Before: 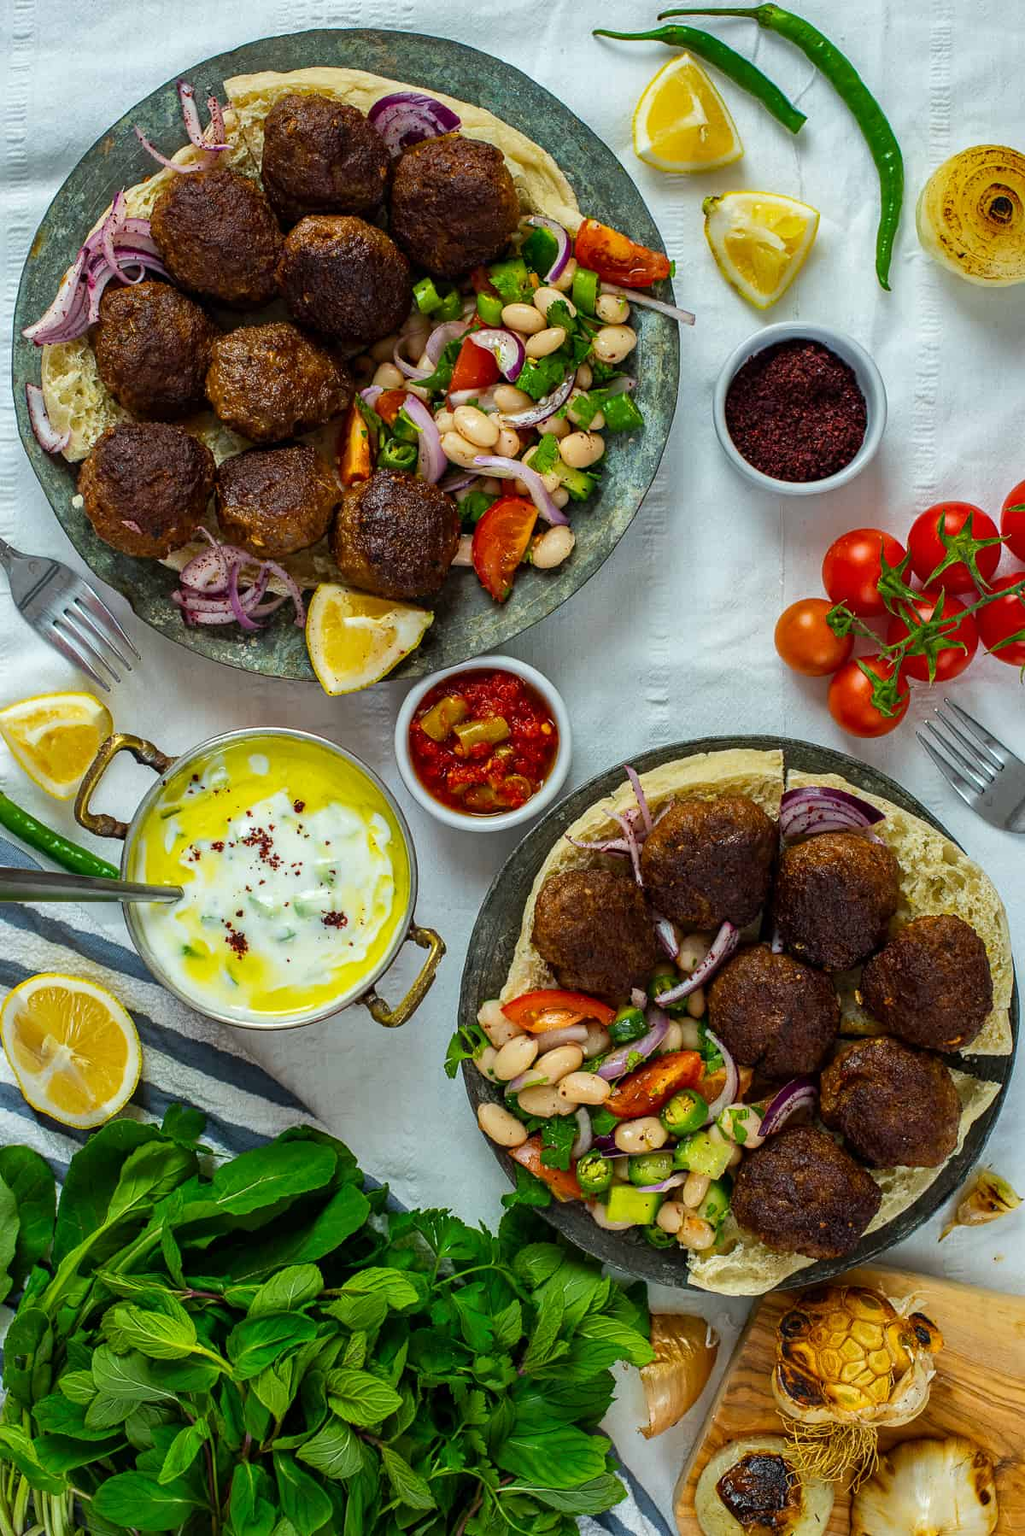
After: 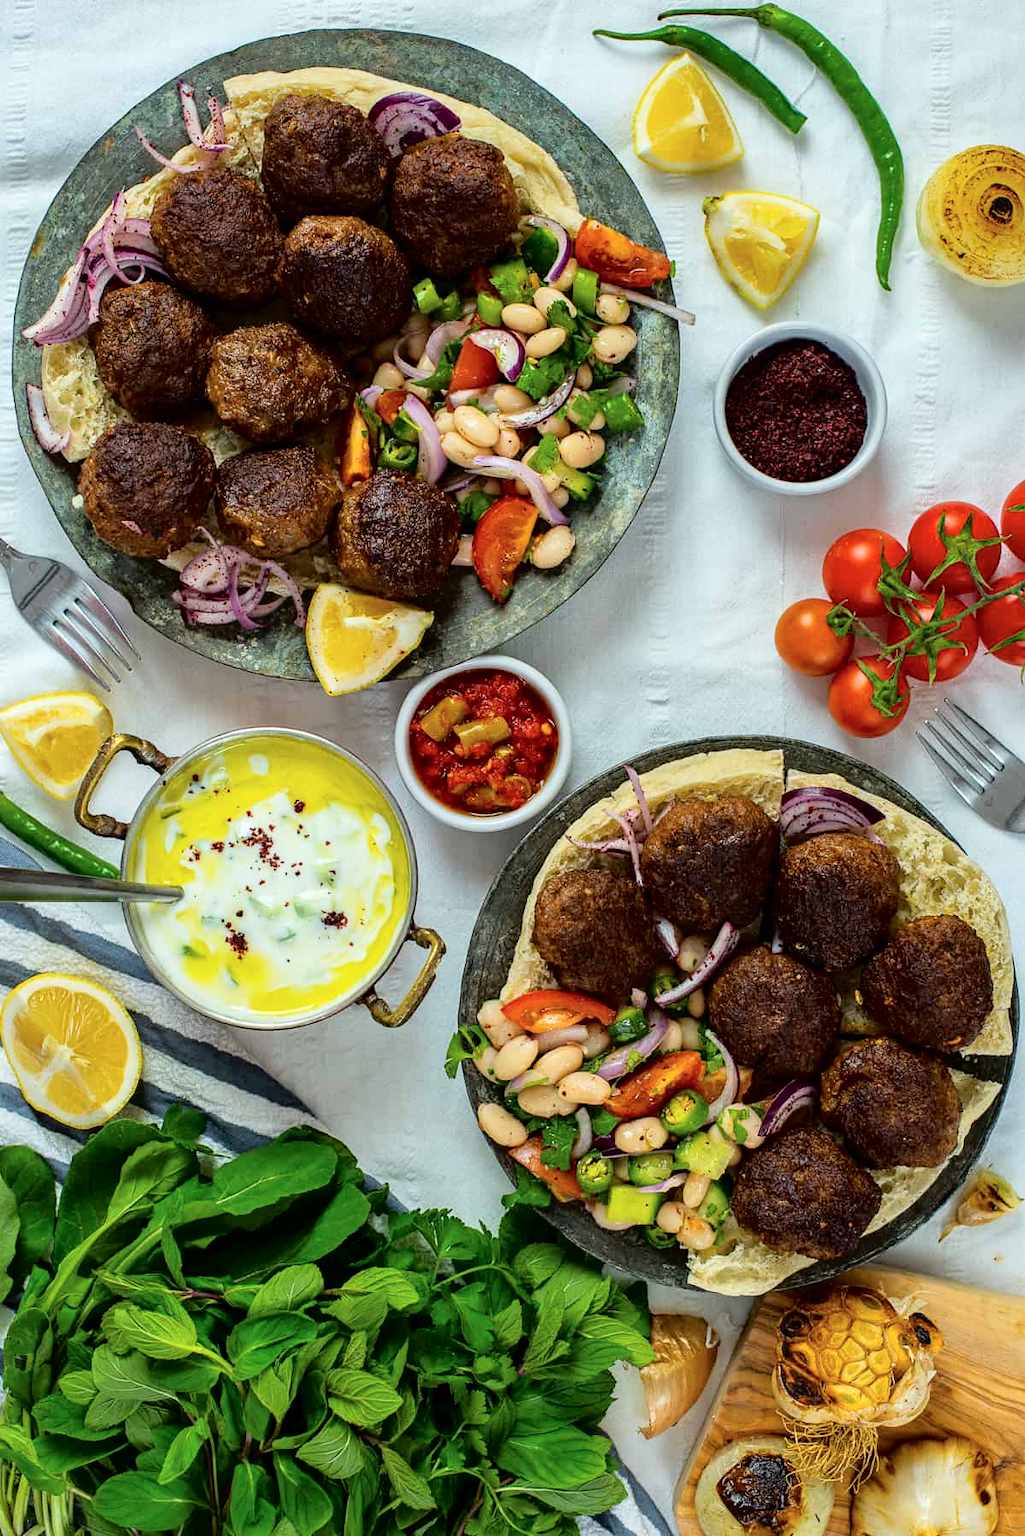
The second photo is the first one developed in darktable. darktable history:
tone curve: curves: ch0 [(0, 0) (0.003, 0.003) (0.011, 0.006) (0.025, 0.015) (0.044, 0.025) (0.069, 0.034) (0.1, 0.052) (0.136, 0.092) (0.177, 0.157) (0.224, 0.228) (0.277, 0.305) (0.335, 0.392) (0.399, 0.466) (0.468, 0.543) (0.543, 0.612) (0.623, 0.692) (0.709, 0.78) (0.801, 0.865) (0.898, 0.935) (1, 1)], color space Lab, independent channels, preserve colors none
